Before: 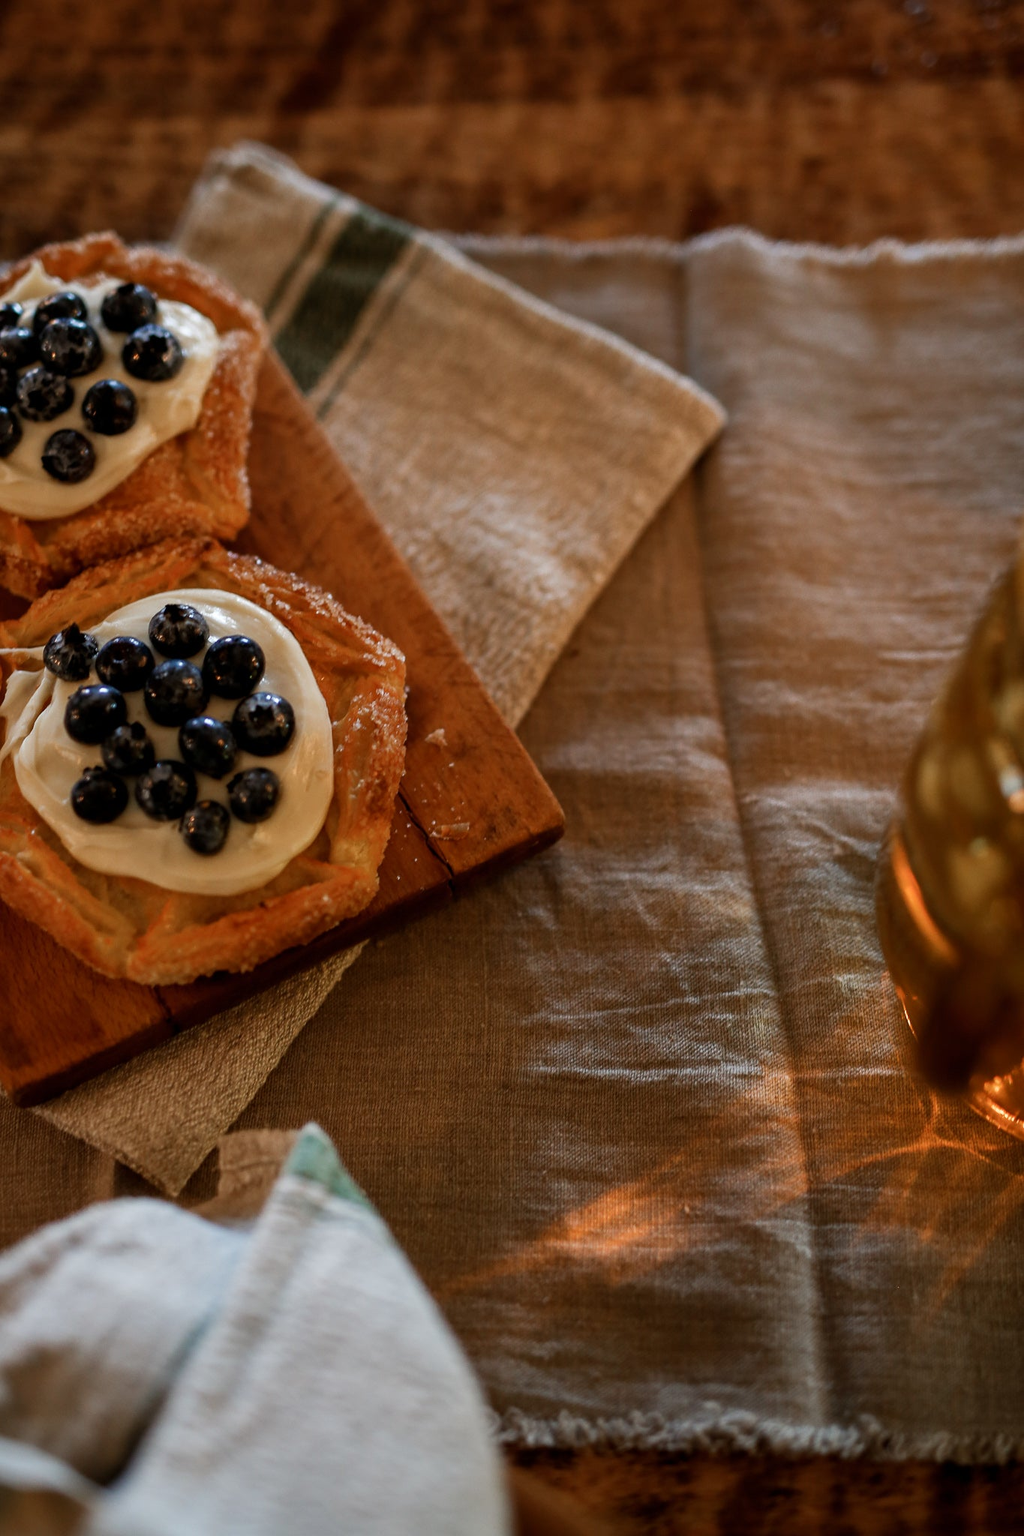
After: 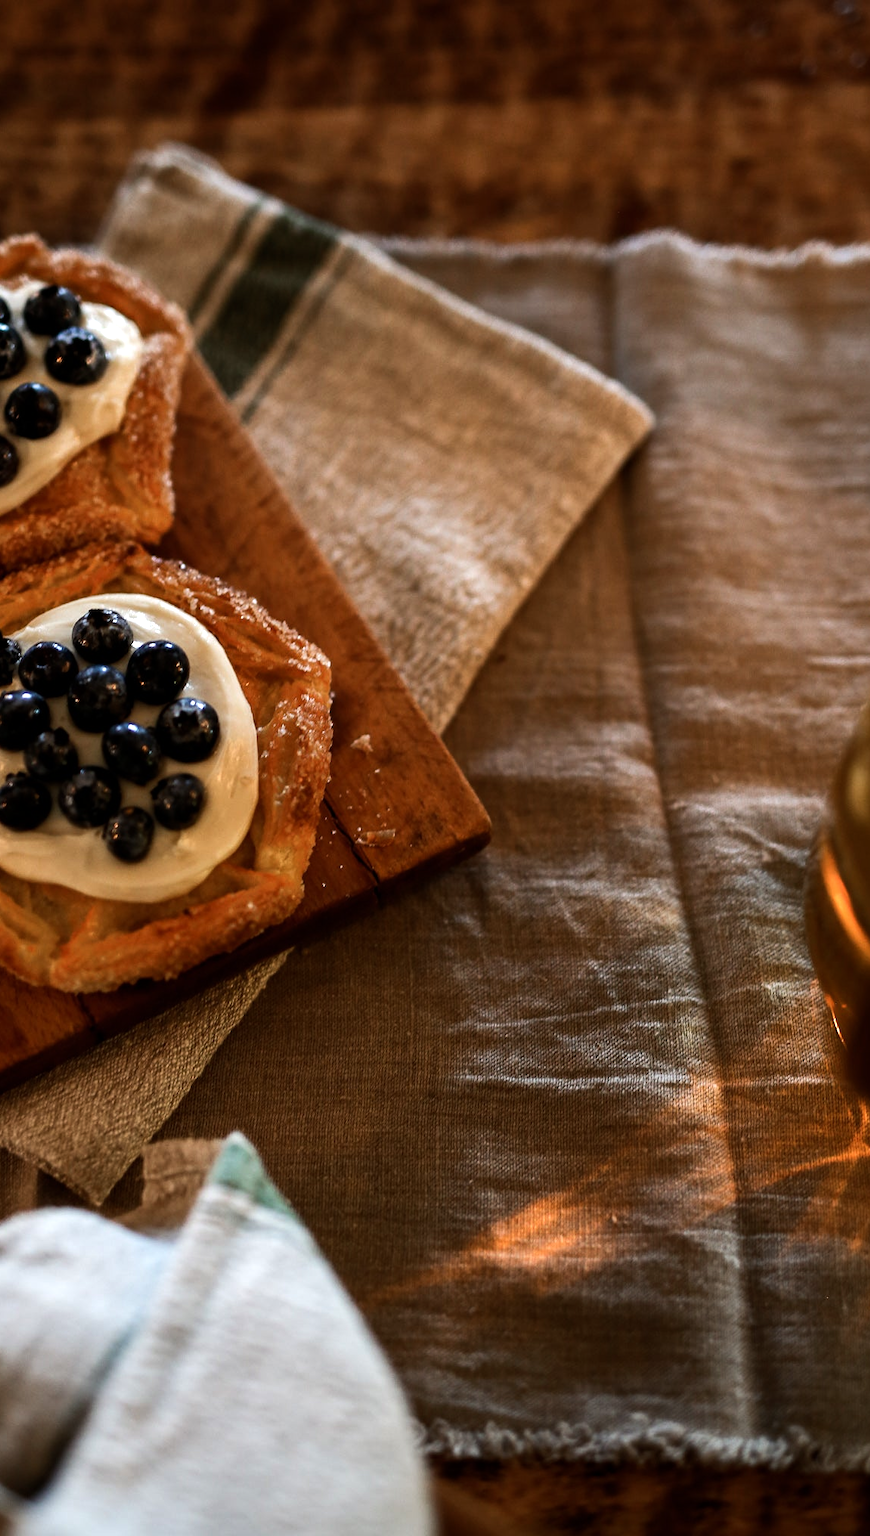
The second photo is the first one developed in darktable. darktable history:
crop: left 7.598%, right 7.873%
tone equalizer: -8 EV -0.75 EV, -7 EV -0.7 EV, -6 EV -0.6 EV, -5 EV -0.4 EV, -3 EV 0.4 EV, -2 EV 0.6 EV, -1 EV 0.7 EV, +0 EV 0.75 EV, edges refinement/feathering 500, mask exposure compensation -1.57 EV, preserve details no
